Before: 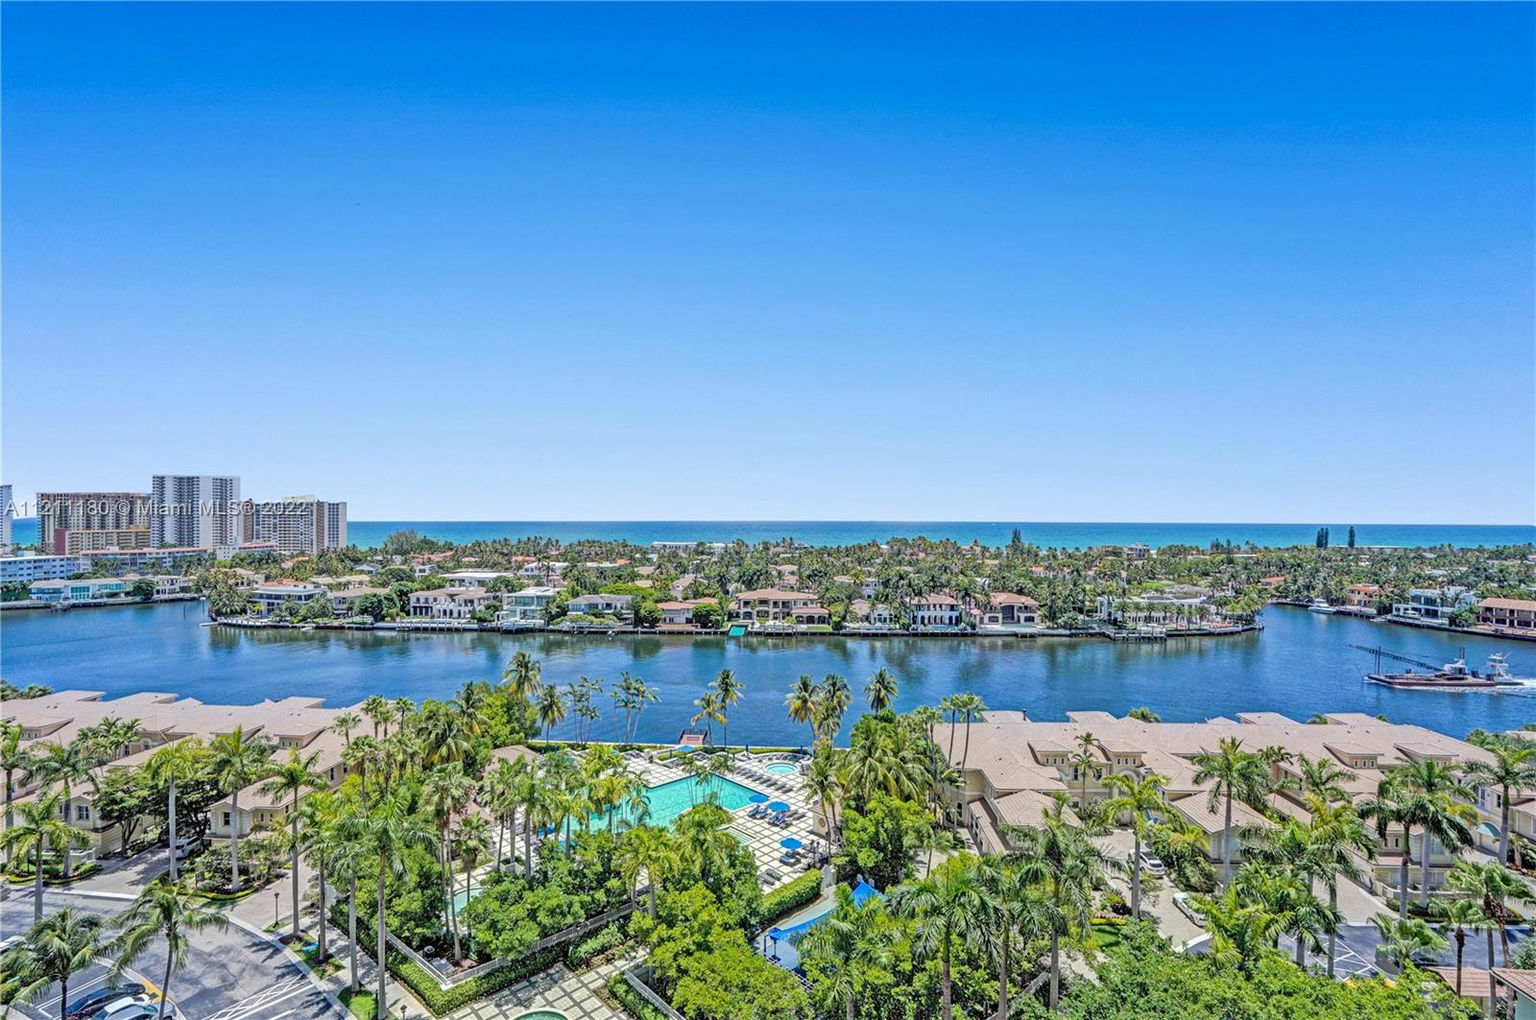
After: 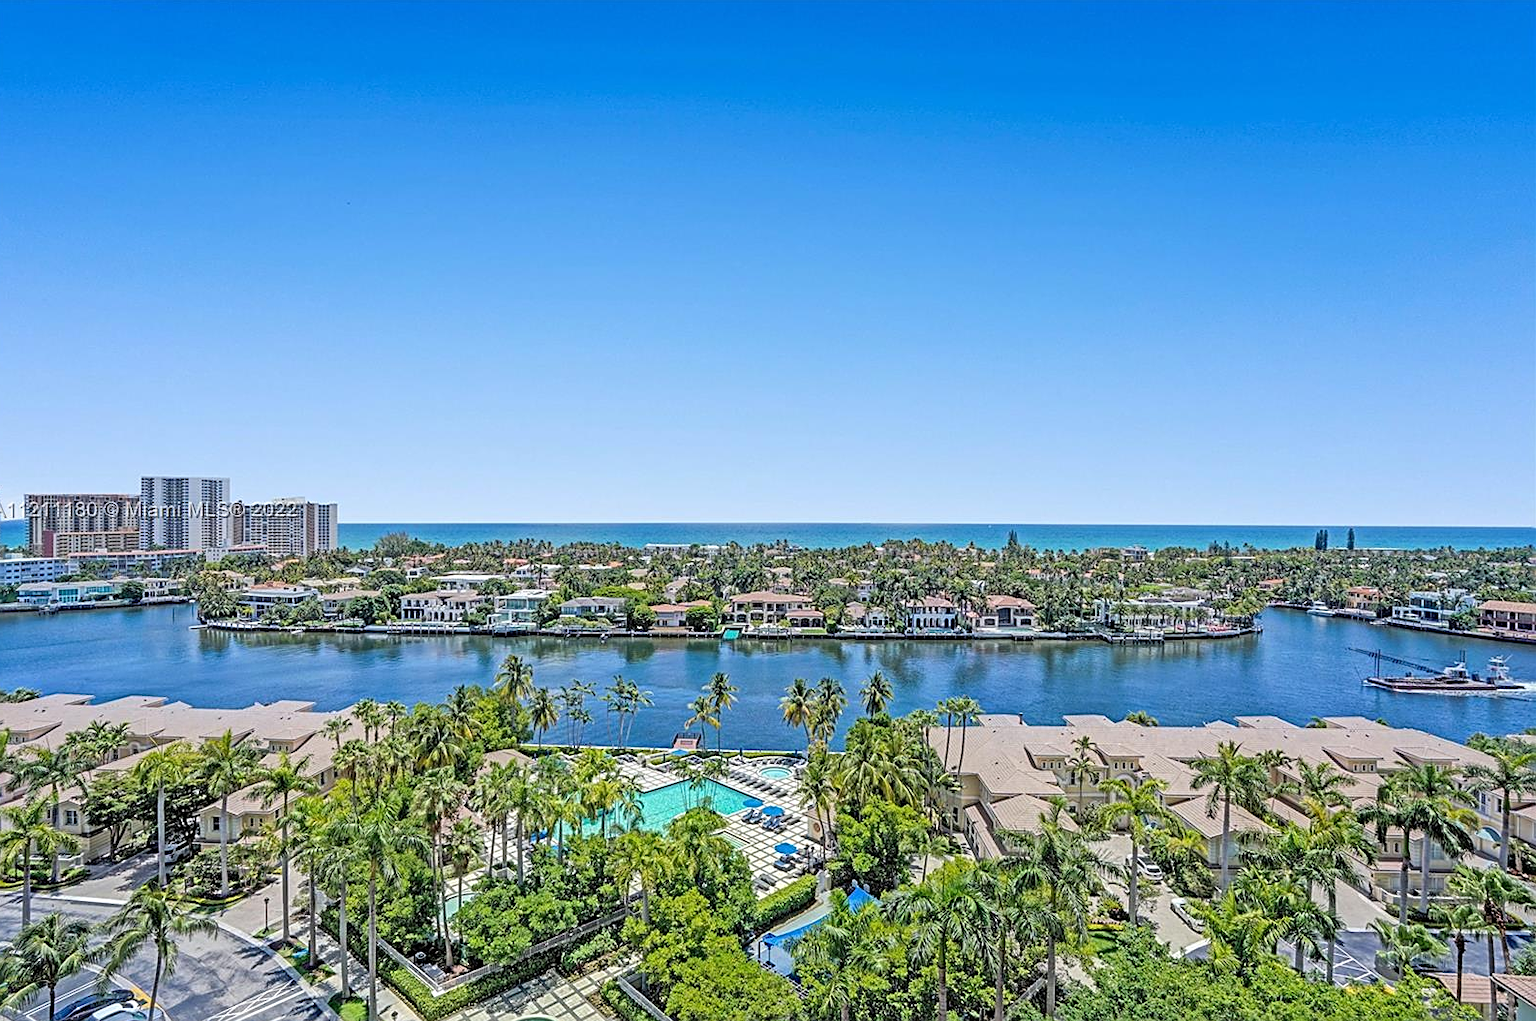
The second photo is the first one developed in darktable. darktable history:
crop and rotate: left 0.828%, top 0.354%, bottom 0.326%
sharpen: on, module defaults
